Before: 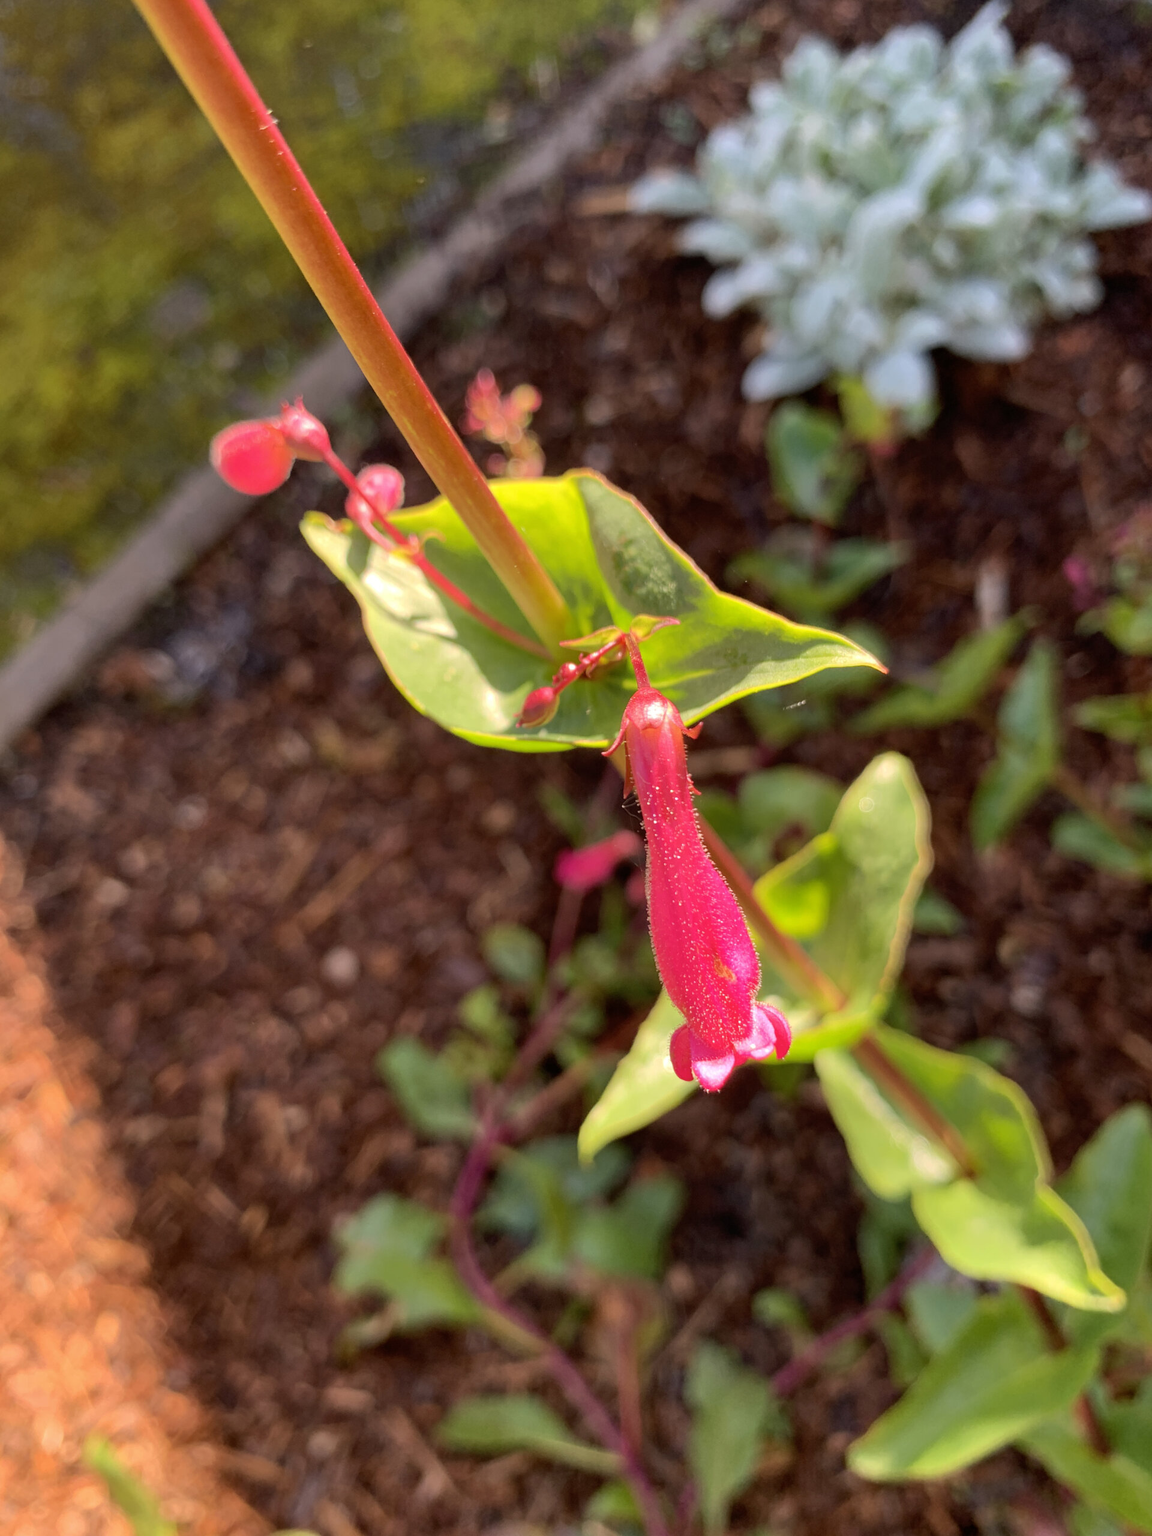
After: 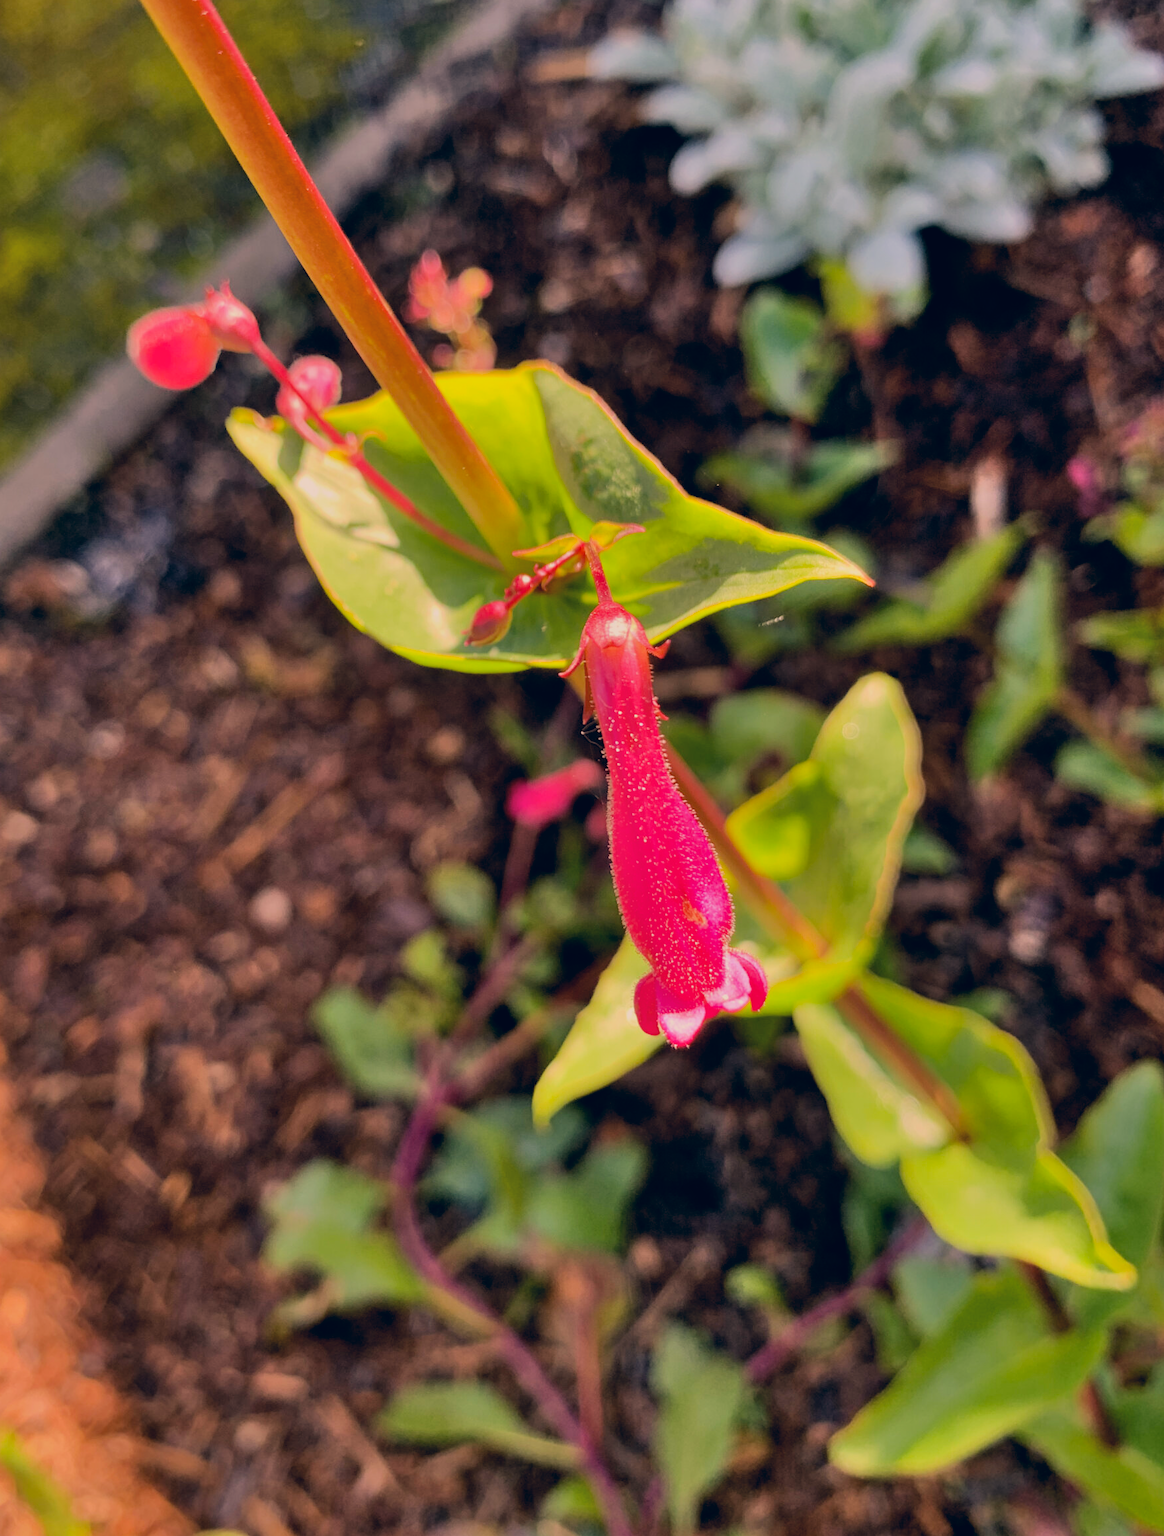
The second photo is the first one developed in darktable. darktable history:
shadows and highlights: radius 100.41, shadows 50.55, highlights -64.36, highlights color adjustment 49.82%, soften with gaussian
crop and rotate: left 8.262%, top 9.226%
filmic rgb: black relative exposure -7.65 EV, white relative exposure 4.56 EV, hardness 3.61, contrast 1.05
color correction: highlights a* 10.32, highlights b* 14.66, shadows a* -9.59, shadows b* -15.02
